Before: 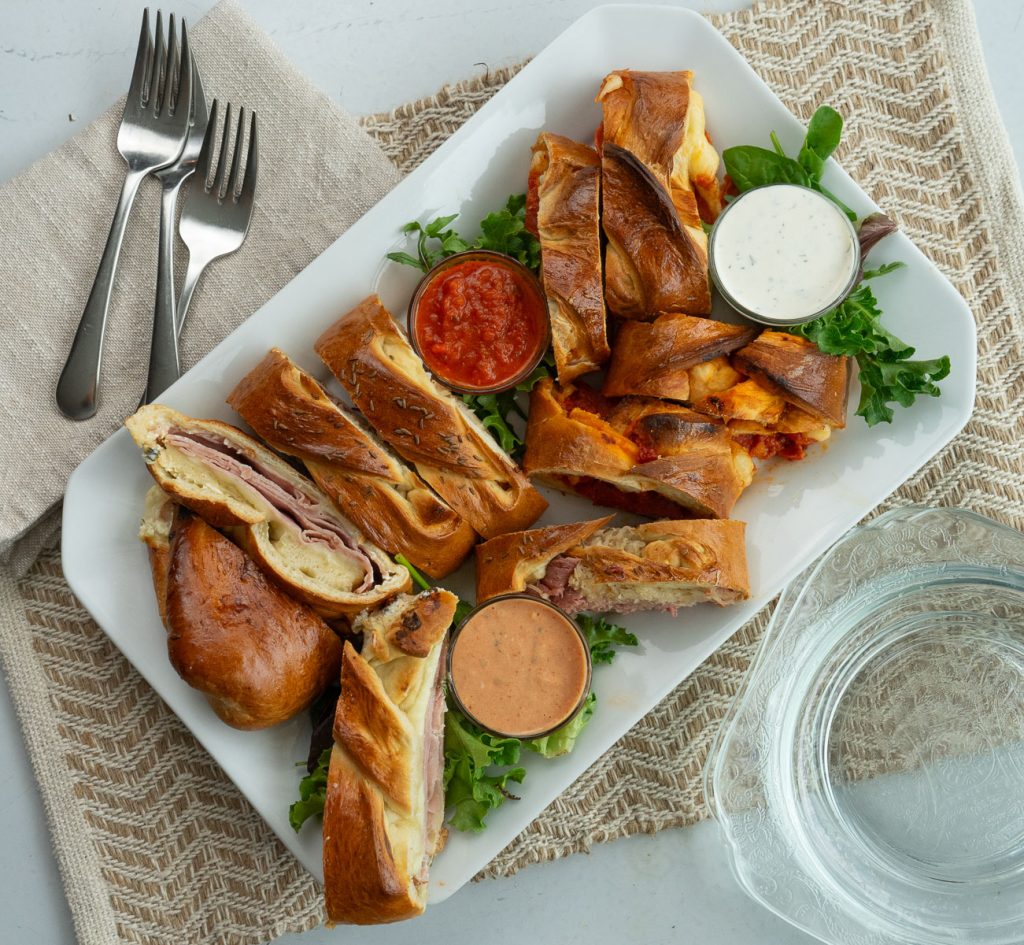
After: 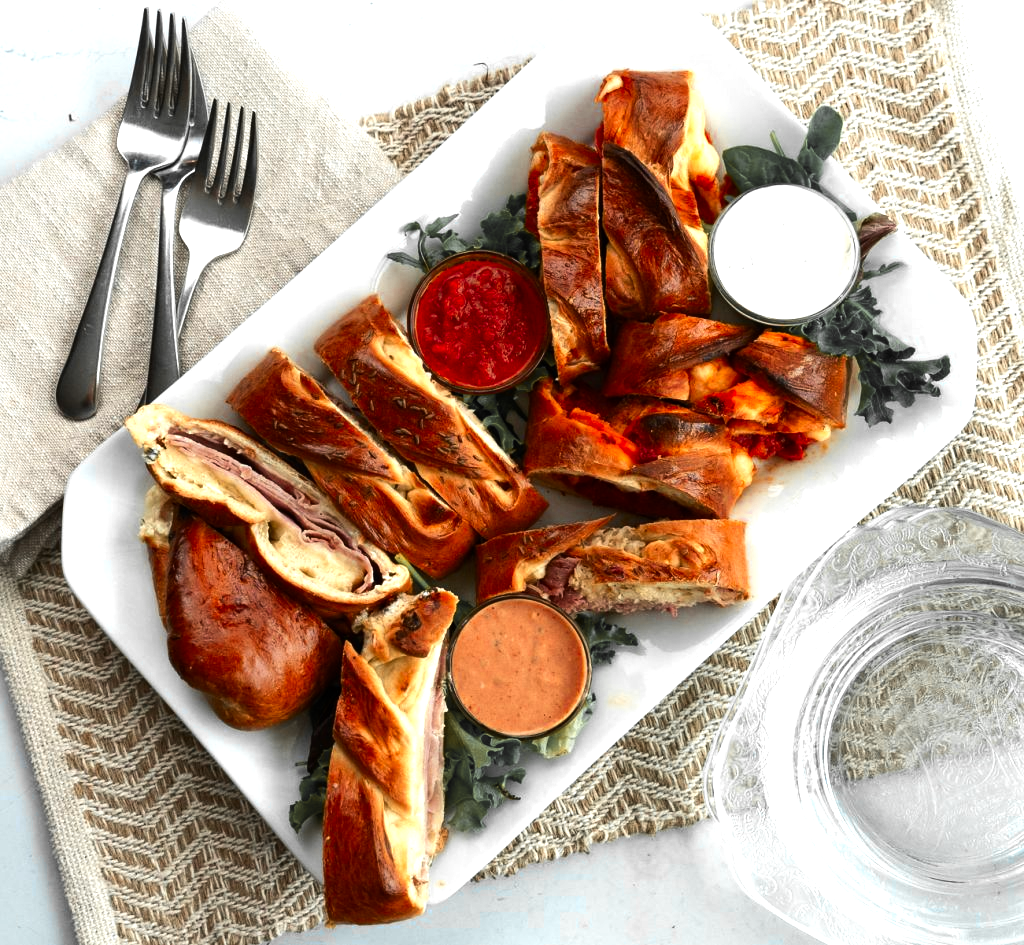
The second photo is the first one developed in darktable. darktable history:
tone equalizer: -8 EV -1.08 EV, -7 EV -1.01 EV, -6 EV -0.867 EV, -5 EV -0.578 EV, -3 EV 0.578 EV, -2 EV 0.867 EV, -1 EV 1.01 EV, +0 EV 1.08 EV, edges refinement/feathering 500, mask exposure compensation -1.57 EV, preserve details no
color zones: curves: ch0 [(0, 0.363) (0.128, 0.373) (0.25, 0.5) (0.402, 0.407) (0.521, 0.525) (0.63, 0.559) (0.729, 0.662) (0.867, 0.471)]; ch1 [(0, 0.515) (0.136, 0.618) (0.25, 0.5) (0.378, 0) (0.516, 0) (0.622, 0.593) (0.737, 0.819) (0.87, 0.593)]; ch2 [(0, 0.529) (0.128, 0.471) (0.282, 0.451) (0.386, 0.662) (0.516, 0.525) (0.633, 0.554) (0.75, 0.62) (0.875, 0.441)]
